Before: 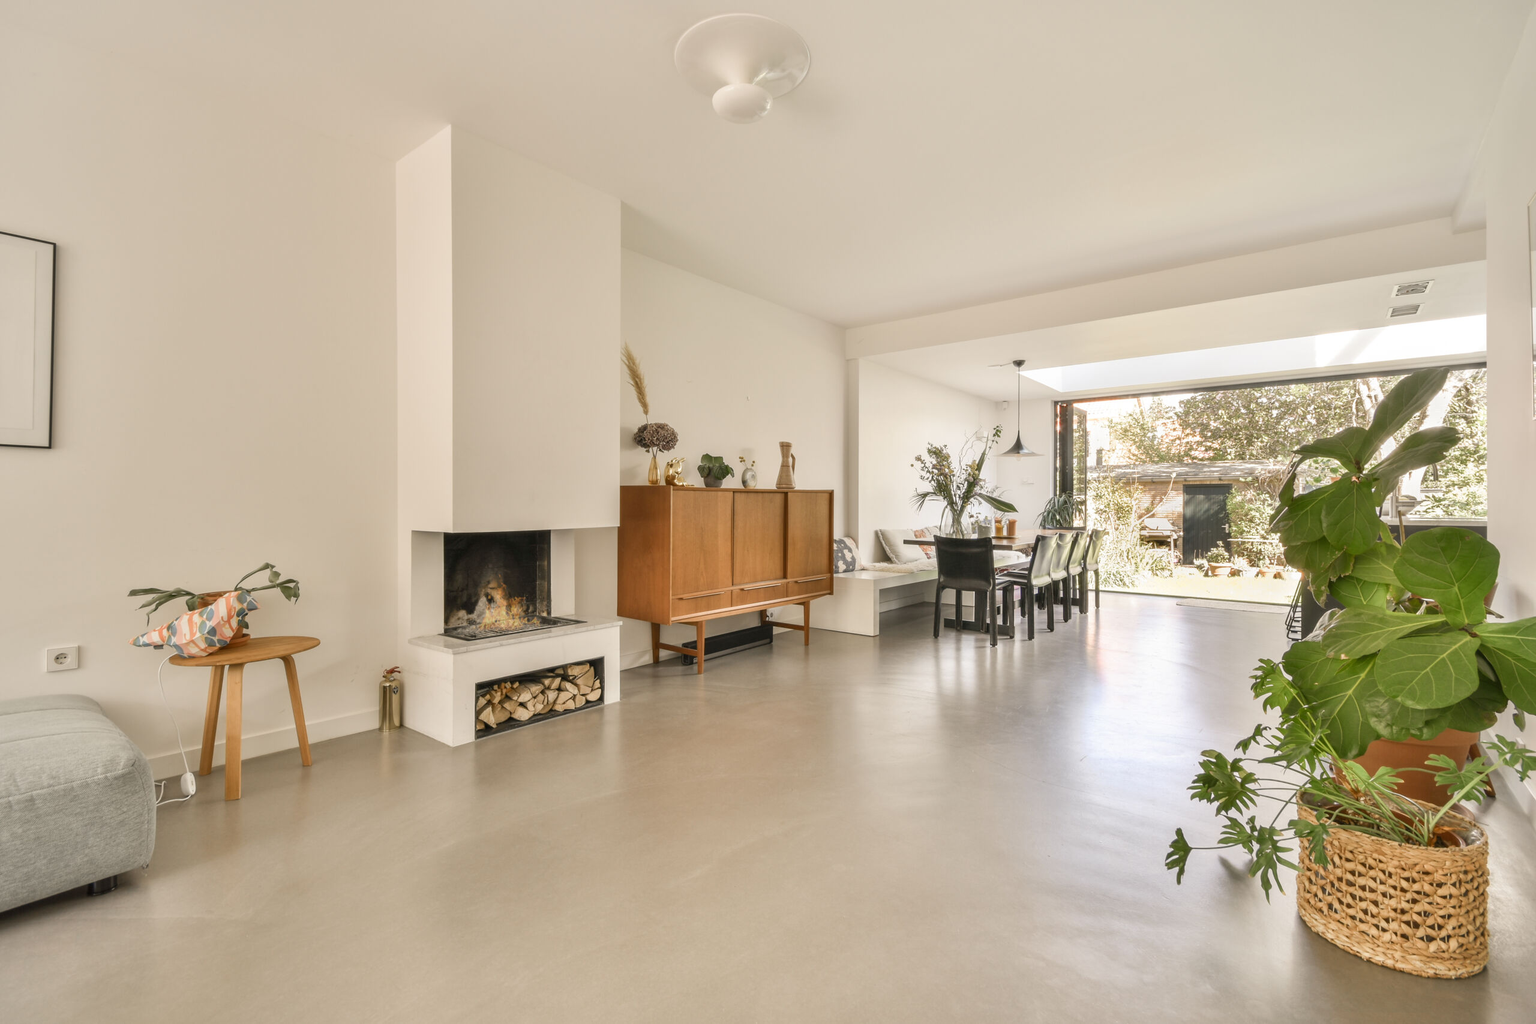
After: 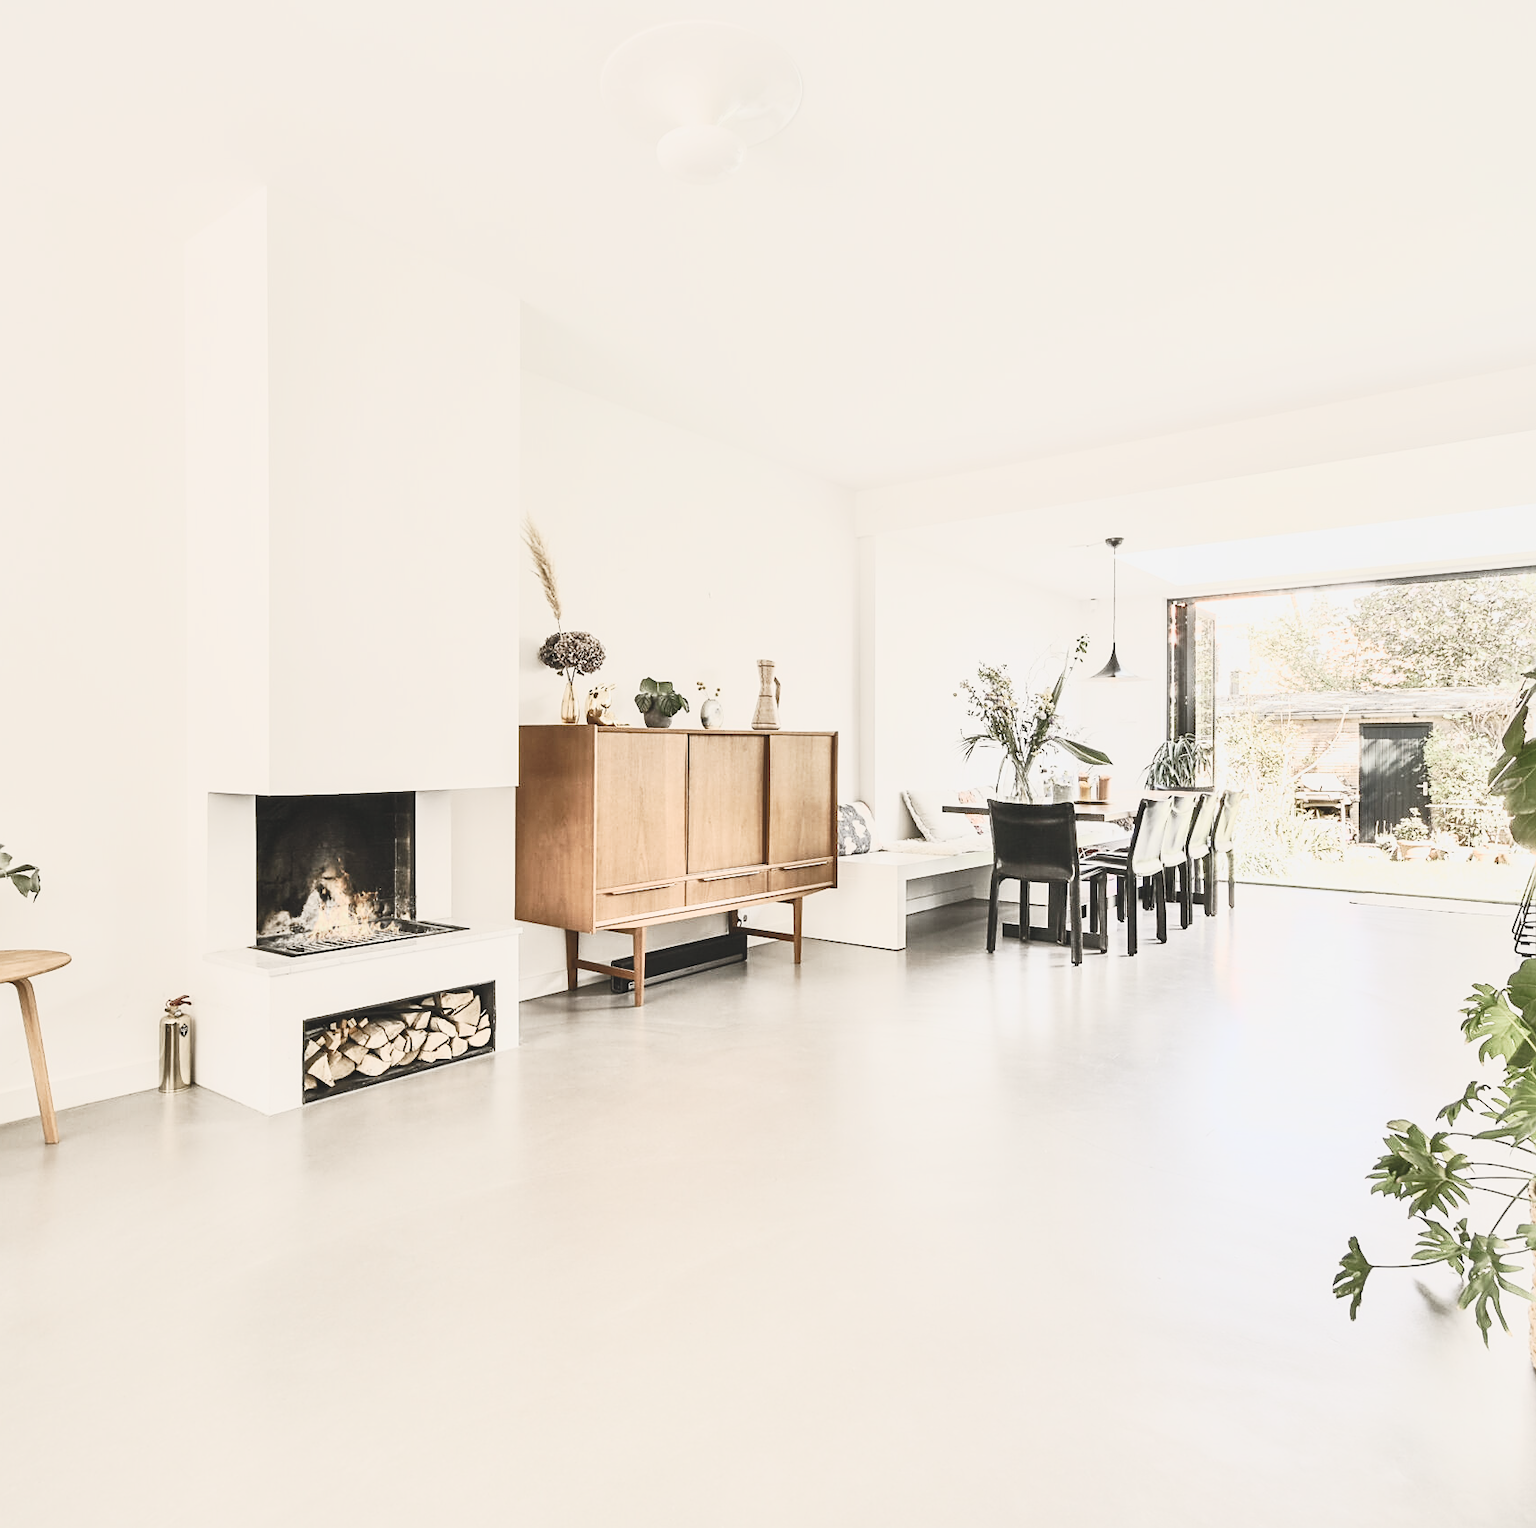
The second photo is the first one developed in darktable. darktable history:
sharpen: on, module defaults
contrast brightness saturation: contrast 0.58, brightness 0.573, saturation -0.341
crop and rotate: left 17.738%, right 15.242%
tone curve: curves: ch0 [(0, 0.087) (0.175, 0.178) (0.466, 0.498) (0.715, 0.764) (1, 0.961)]; ch1 [(0, 0) (0.437, 0.398) (0.476, 0.466) (0.505, 0.505) (0.534, 0.544) (0.612, 0.605) (0.641, 0.643) (1, 1)]; ch2 [(0, 0) (0.359, 0.379) (0.427, 0.453) (0.489, 0.495) (0.531, 0.534) (0.579, 0.579) (1, 1)], preserve colors none
